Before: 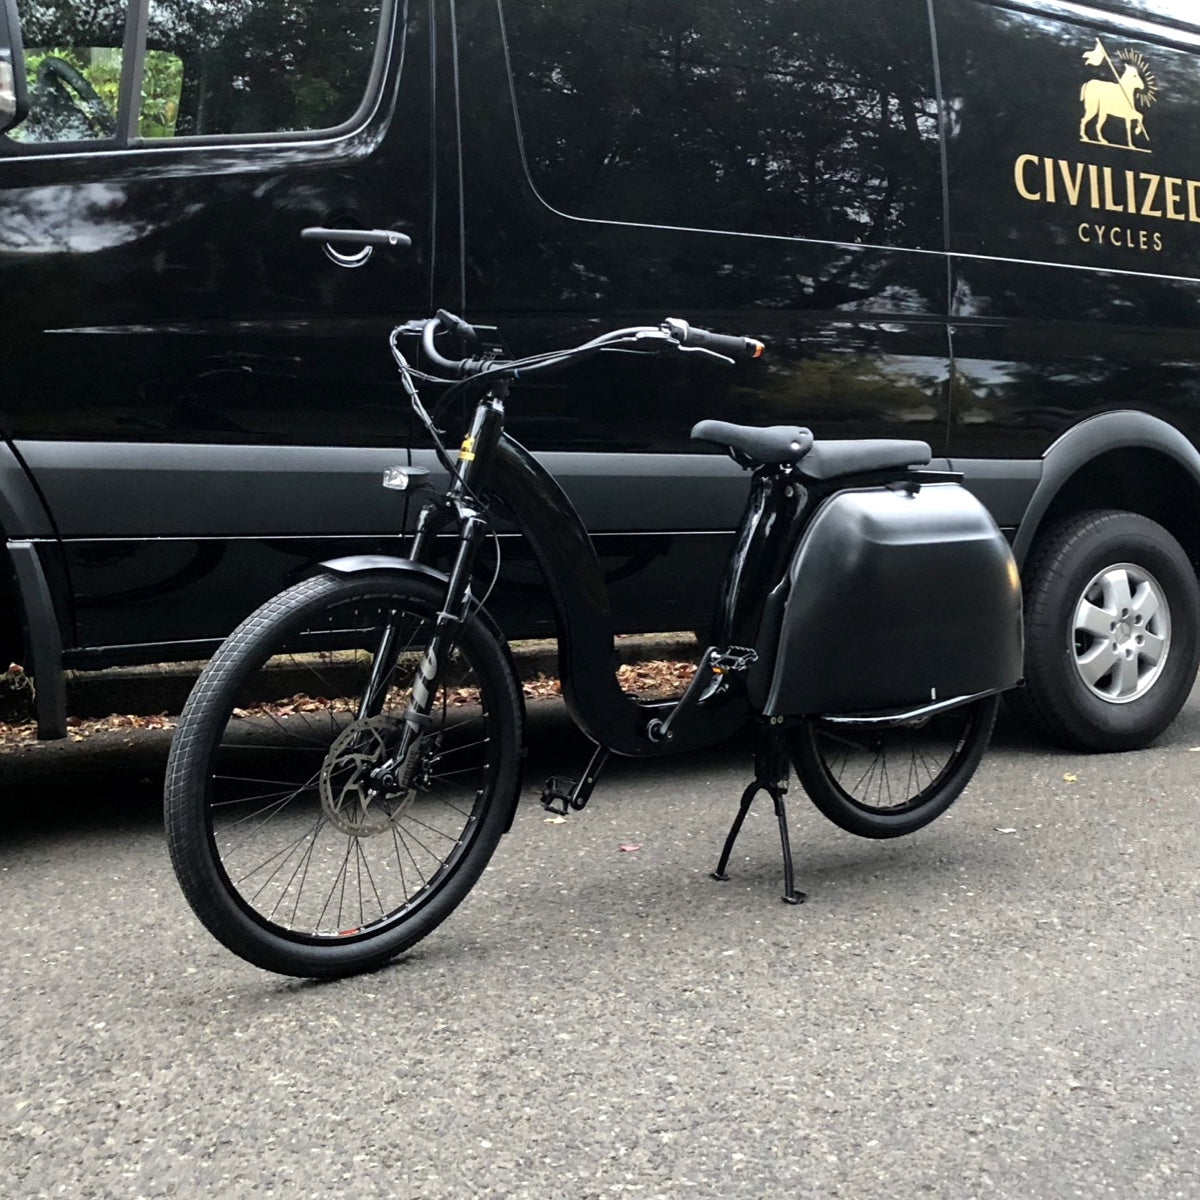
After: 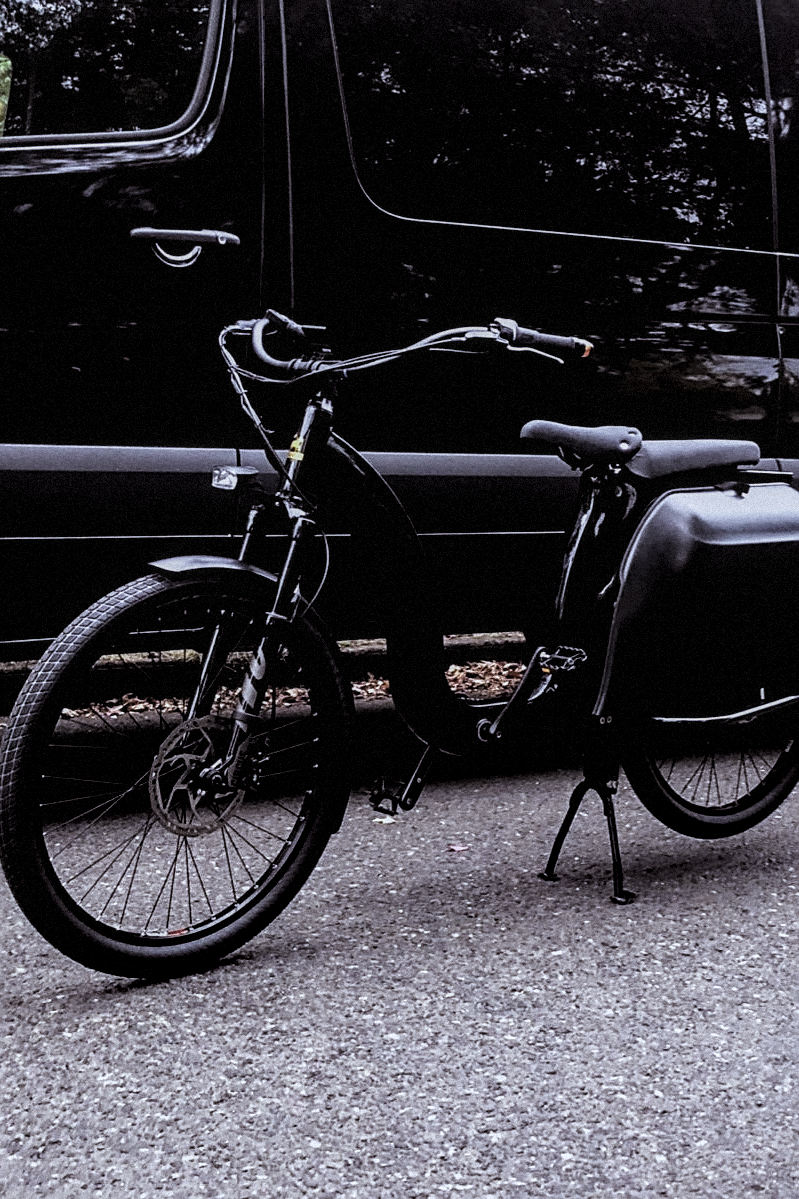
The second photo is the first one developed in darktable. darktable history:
rgb levels: mode RGB, independent channels, levels [[0, 0.474, 1], [0, 0.5, 1], [0, 0.5, 1]]
crop and rotate: left 14.292%, right 19.041%
filmic rgb: black relative exposure -5 EV, white relative exposure 3.2 EV, hardness 3.42, contrast 1.2, highlights saturation mix -30%
grain: mid-tones bias 0%
sharpen: on, module defaults
levels: mode automatic, black 8.58%, gray 59.42%, levels [0, 0.445, 1]
local contrast: highlights 35%, detail 135%
white balance: red 0.948, green 1.02, blue 1.176
